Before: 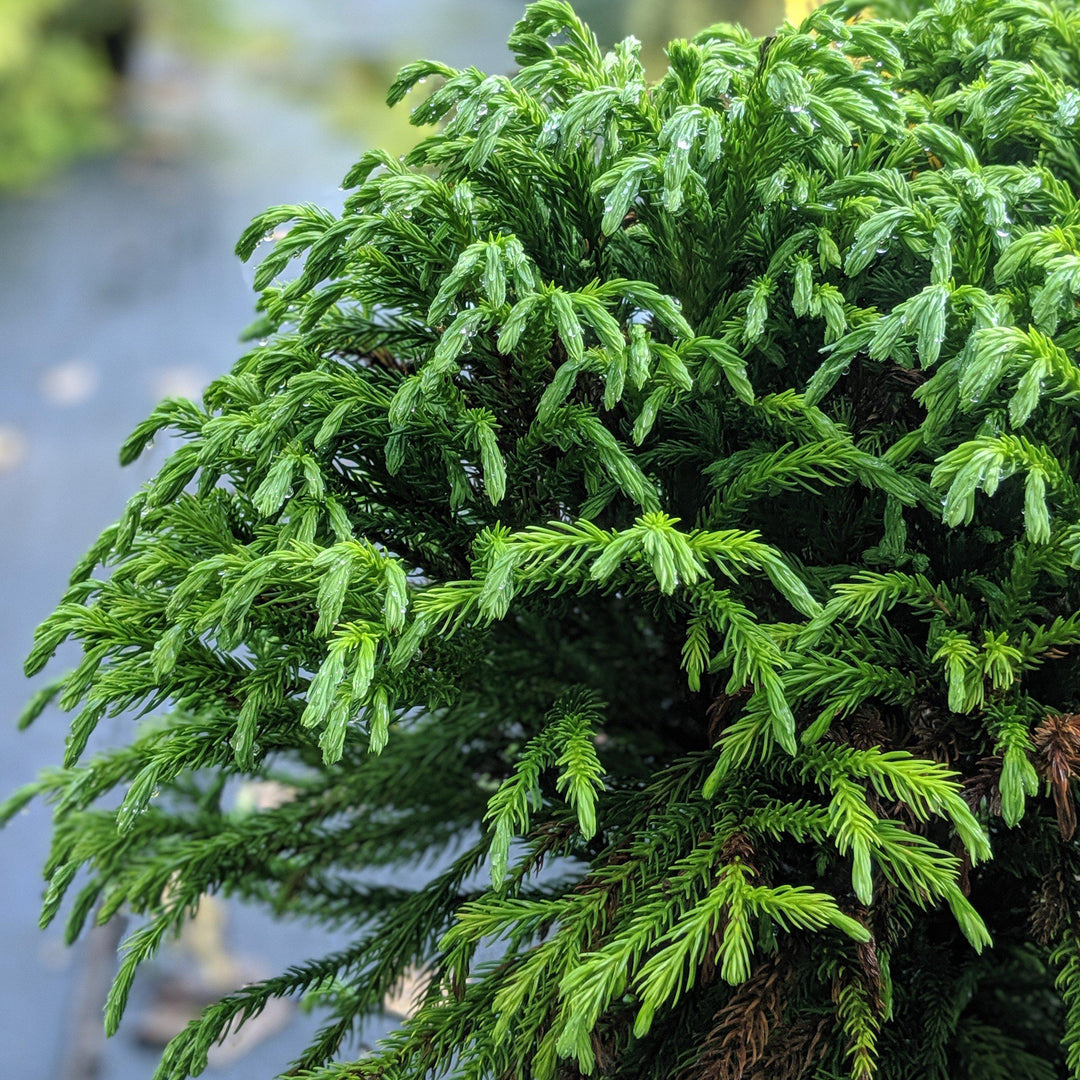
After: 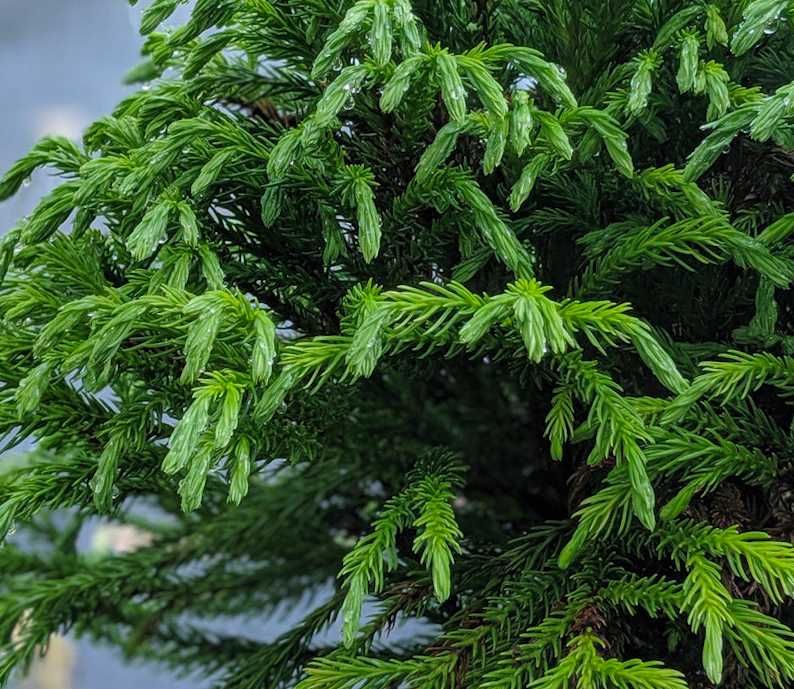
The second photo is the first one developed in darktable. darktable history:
crop and rotate: angle -3.37°, left 9.79%, top 20.73%, right 12.42%, bottom 11.82%
color zones: curves: ch0 [(0, 0.425) (0.143, 0.422) (0.286, 0.42) (0.429, 0.419) (0.571, 0.419) (0.714, 0.42) (0.857, 0.422) (1, 0.425)]
